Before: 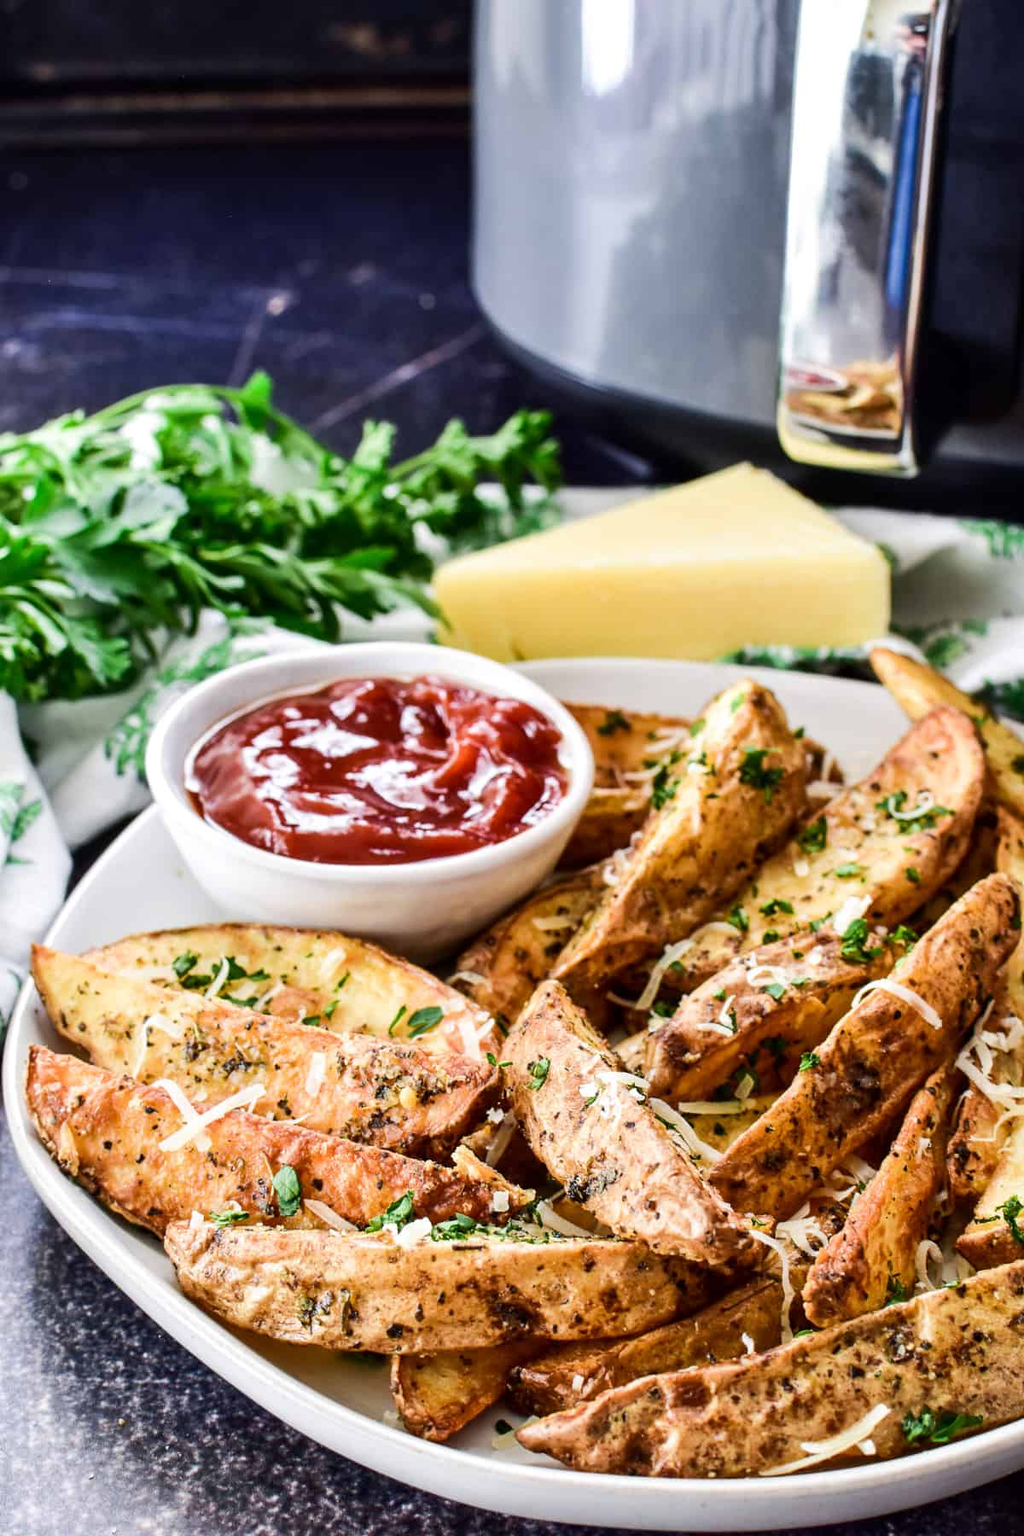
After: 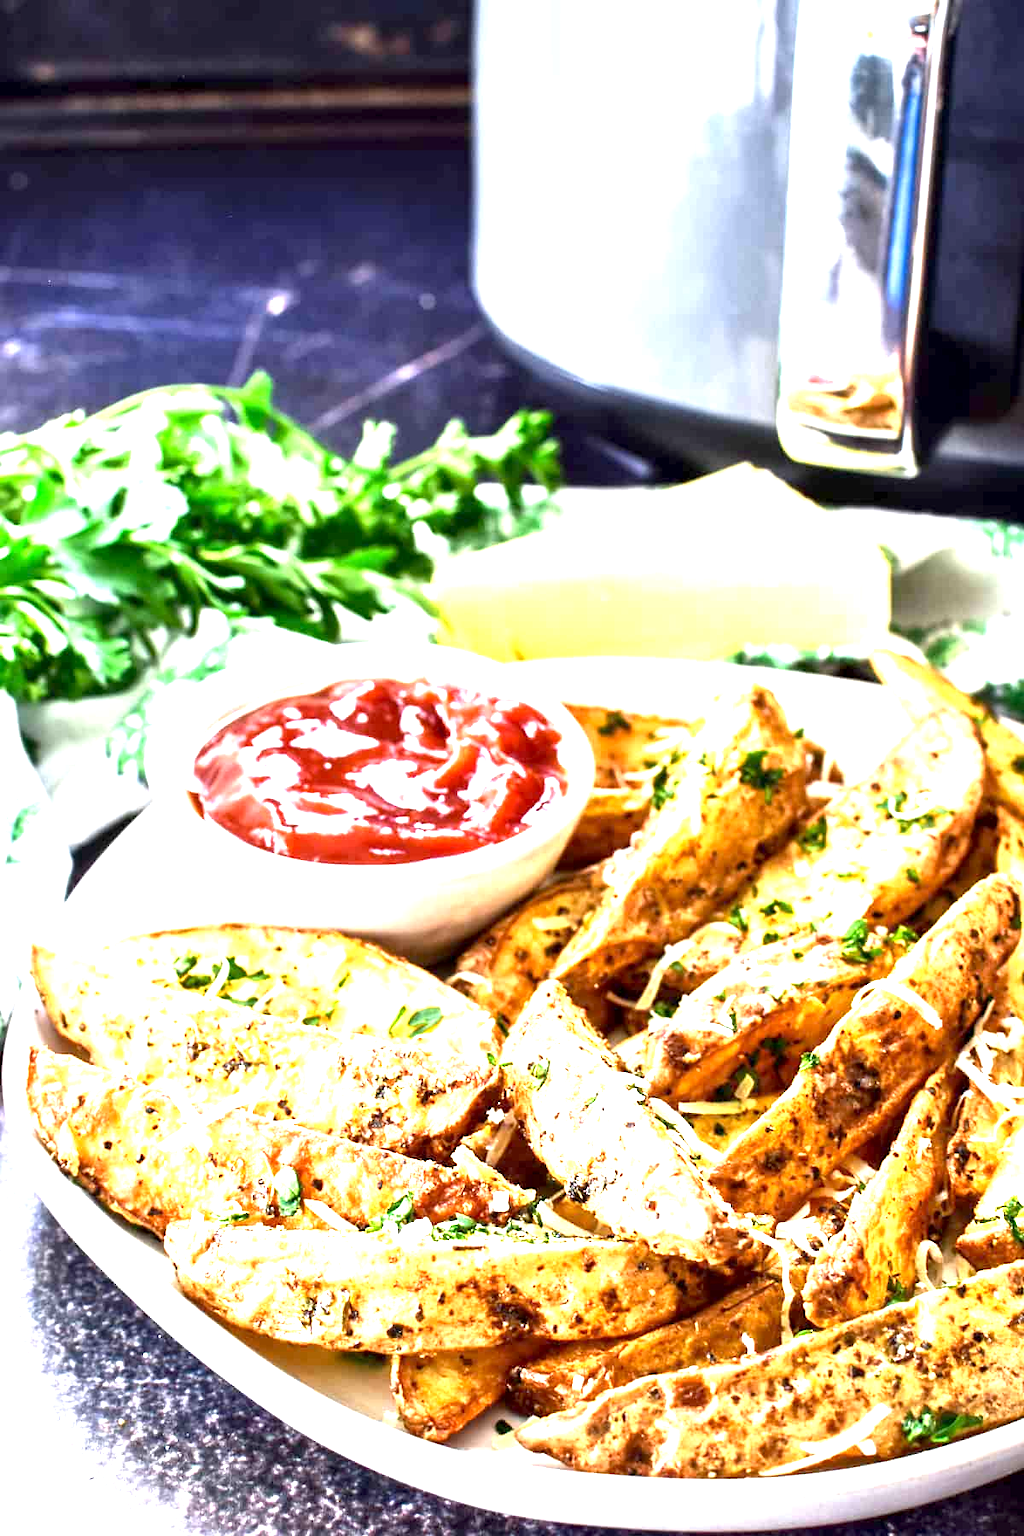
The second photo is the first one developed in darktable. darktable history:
exposure: black level correction 0.001, exposure 1.813 EV, compensate highlight preservation false
